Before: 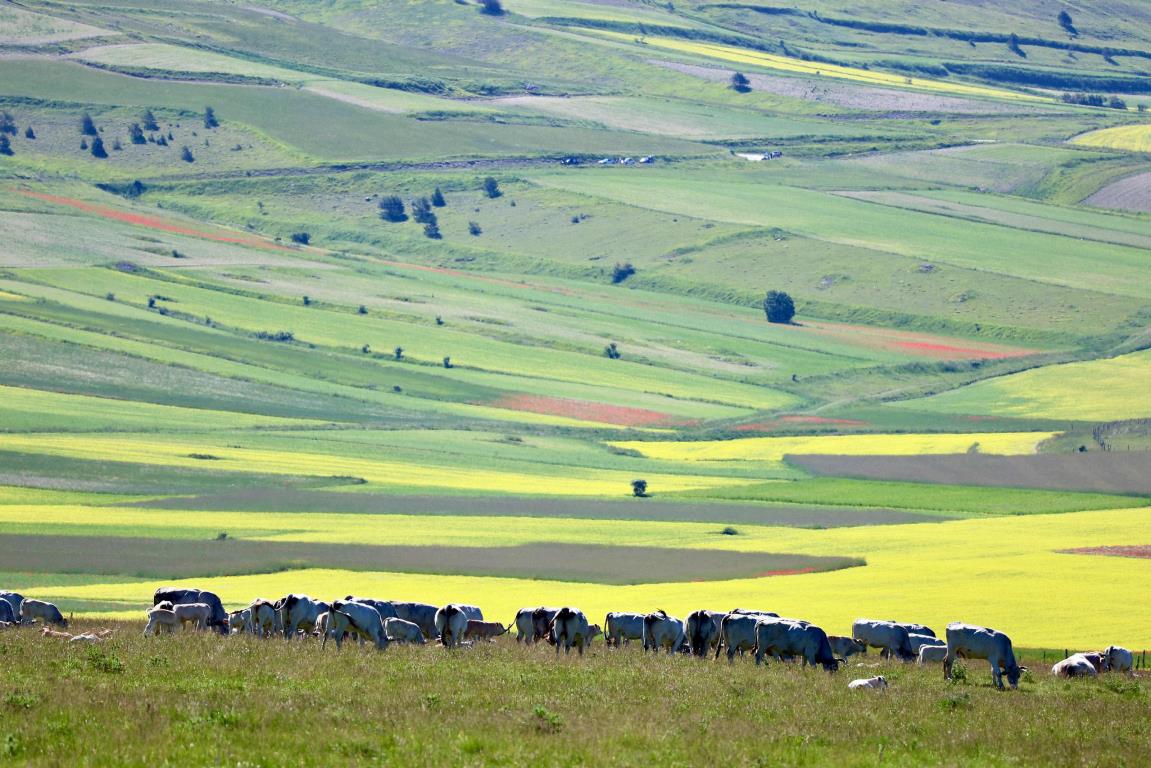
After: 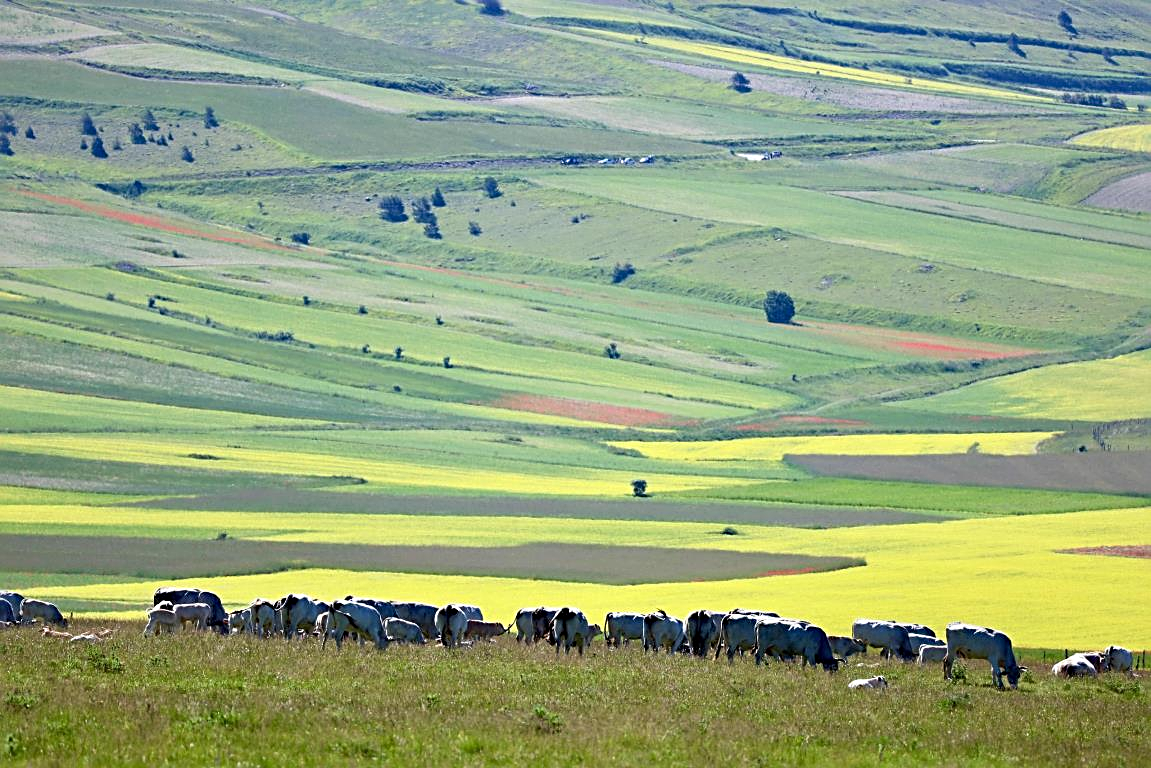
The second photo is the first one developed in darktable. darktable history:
sharpen: radius 2.747
